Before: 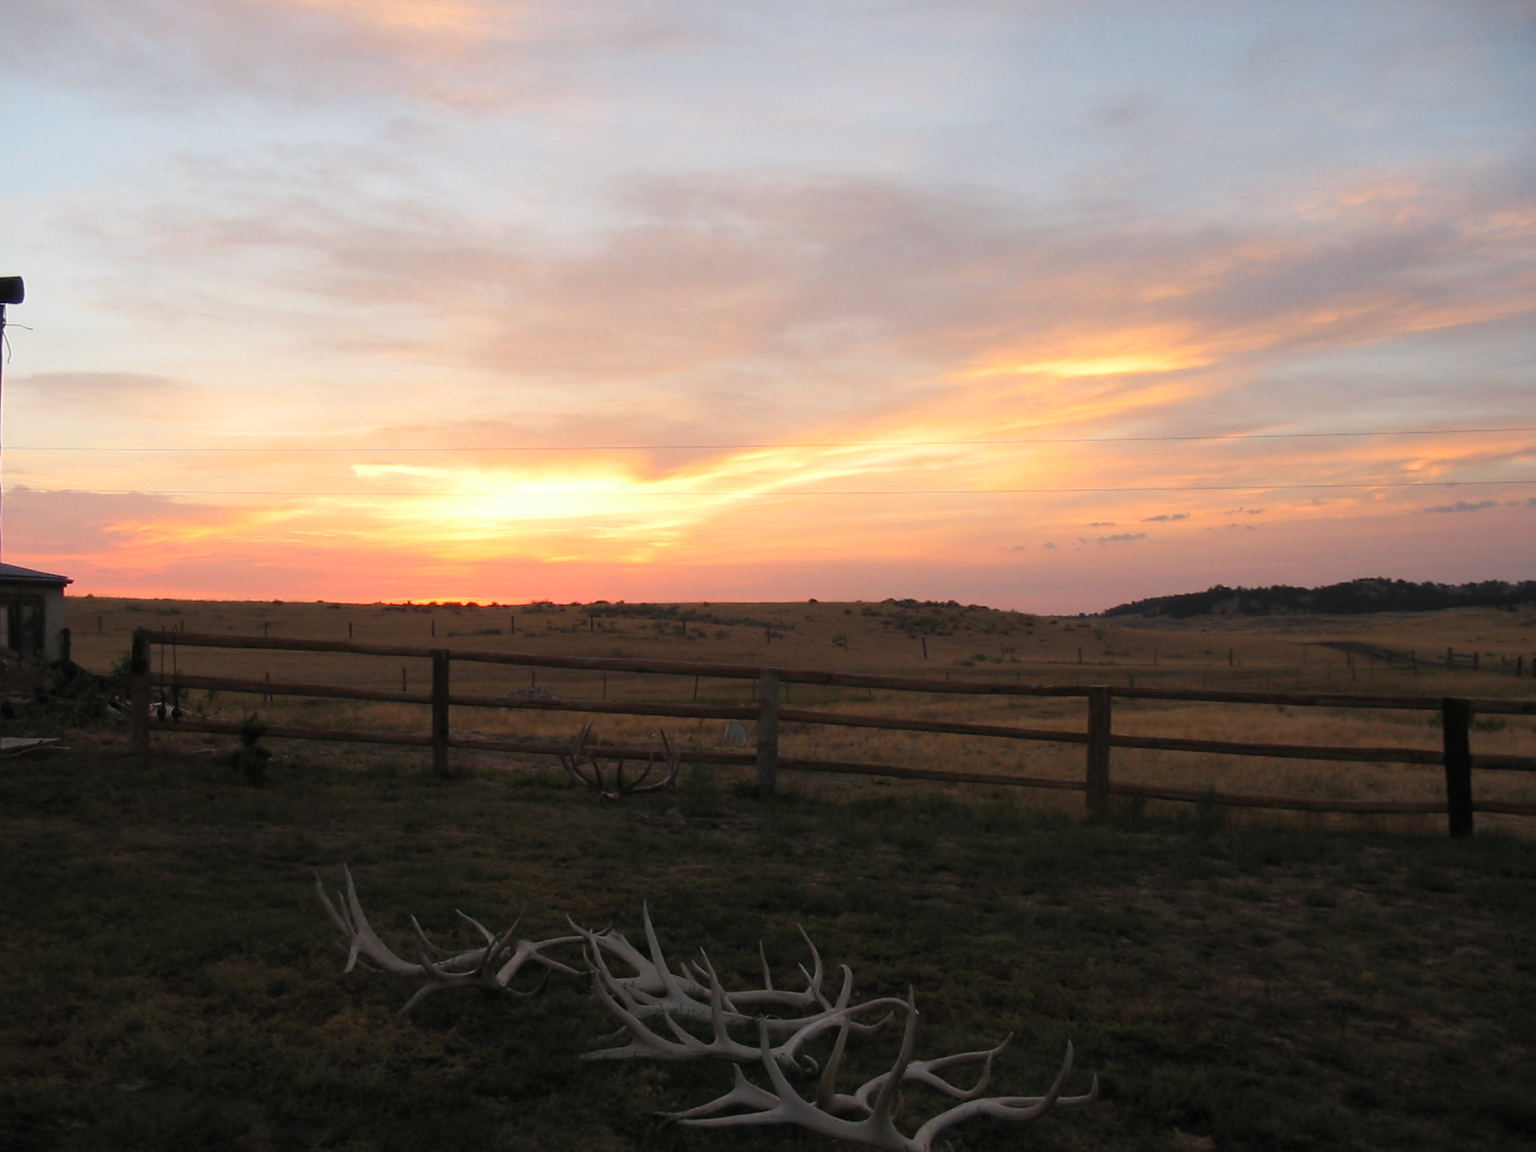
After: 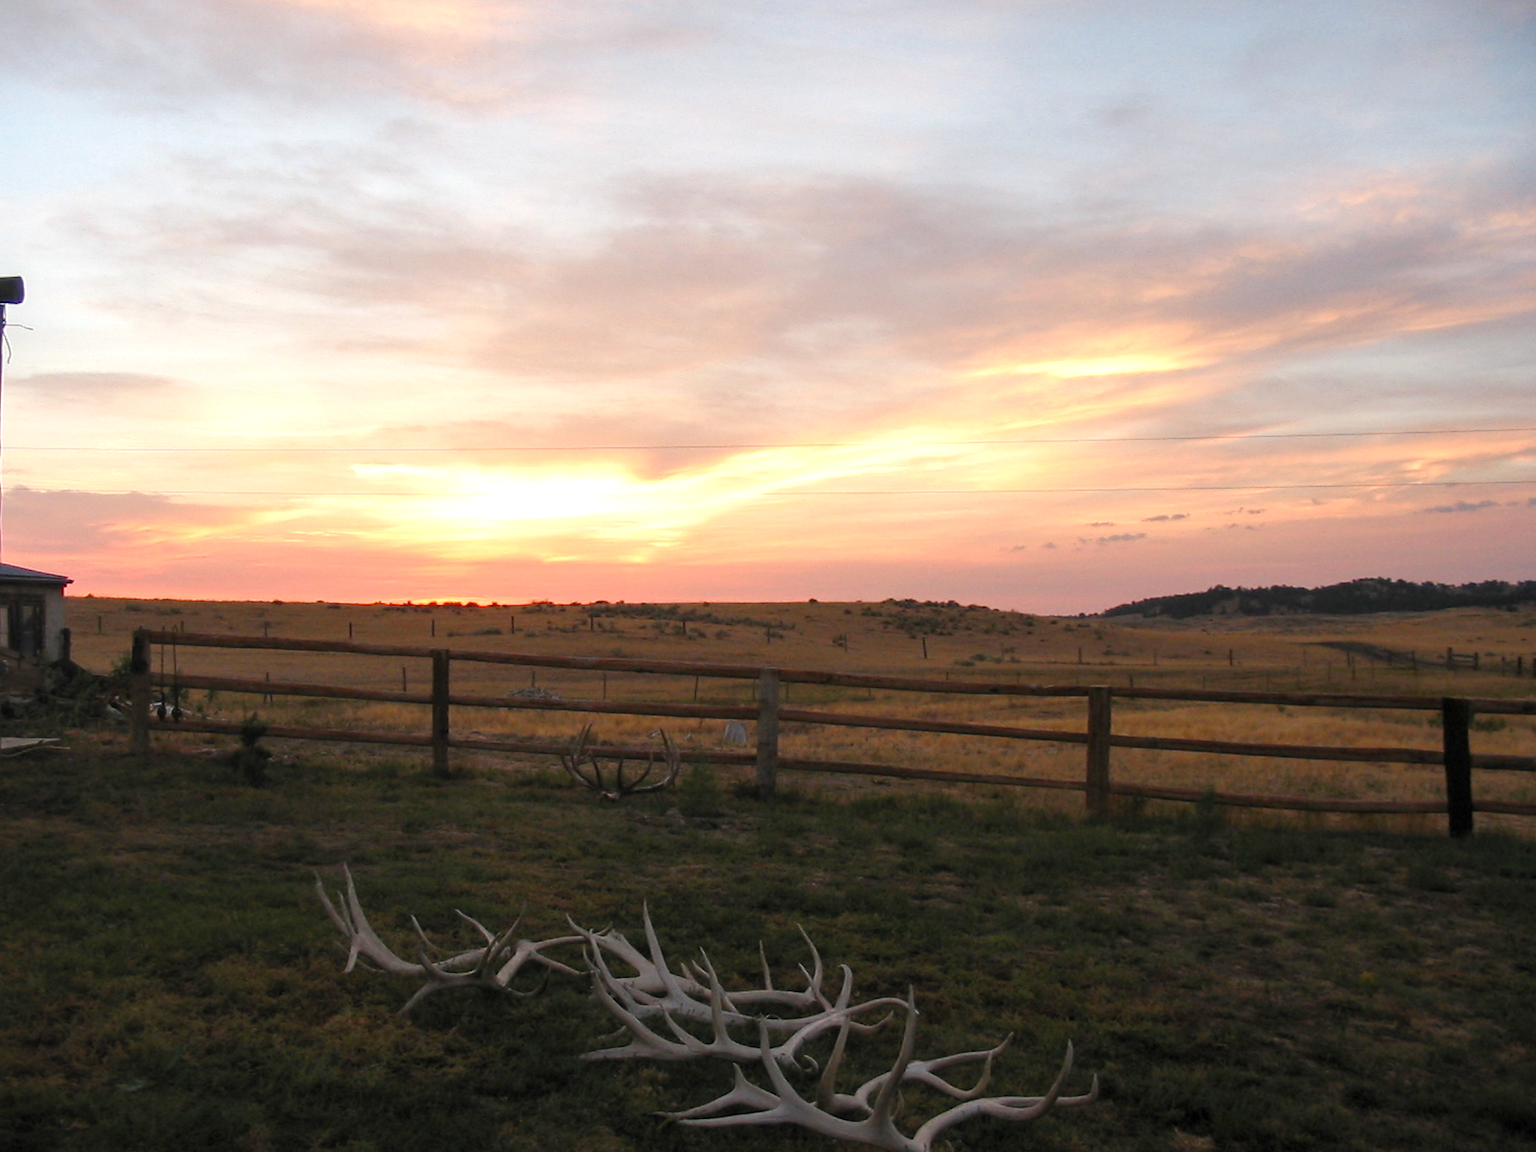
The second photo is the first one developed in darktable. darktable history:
color balance rgb: perceptual saturation grading › global saturation 20%, perceptual saturation grading › highlights -50%, perceptual saturation grading › shadows 30%, perceptual brilliance grading › global brilliance 10%, perceptual brilliance grading › shadows 15%
local contrast: on, module defaults
